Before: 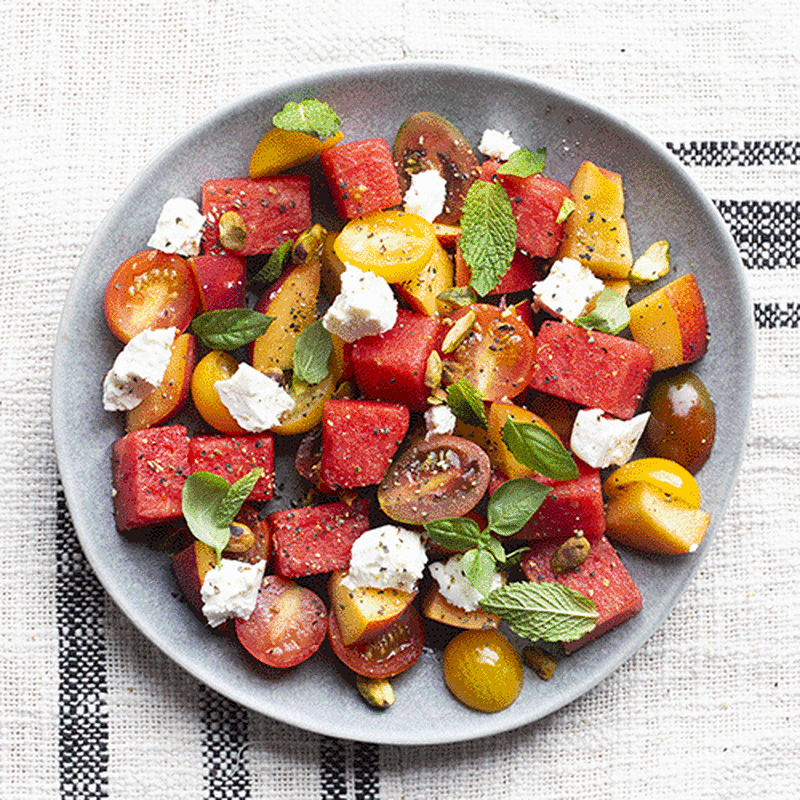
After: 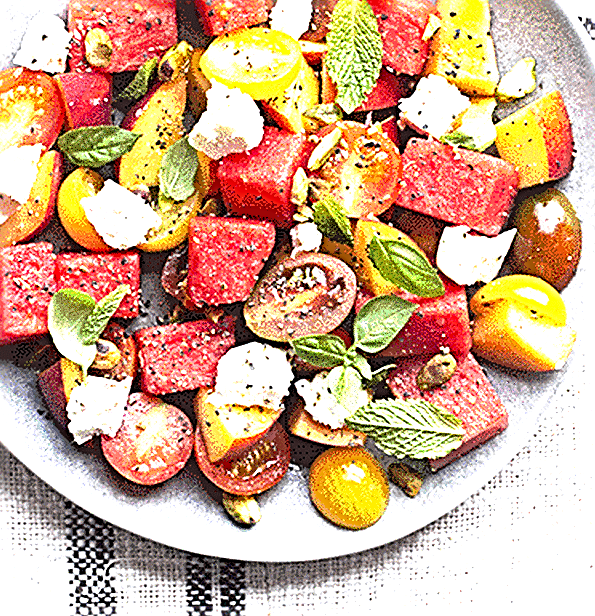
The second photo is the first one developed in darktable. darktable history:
crop: left 16.831%, top 22.992%, right 8.786%
exposure: black level correction 0, exposure 1.287 EV, compensate exposure bias true, compensate highlight preservation false
levels: levels [0.016, 0.484, 0.953]
sharpen: radius 3.662, amount 0.931
